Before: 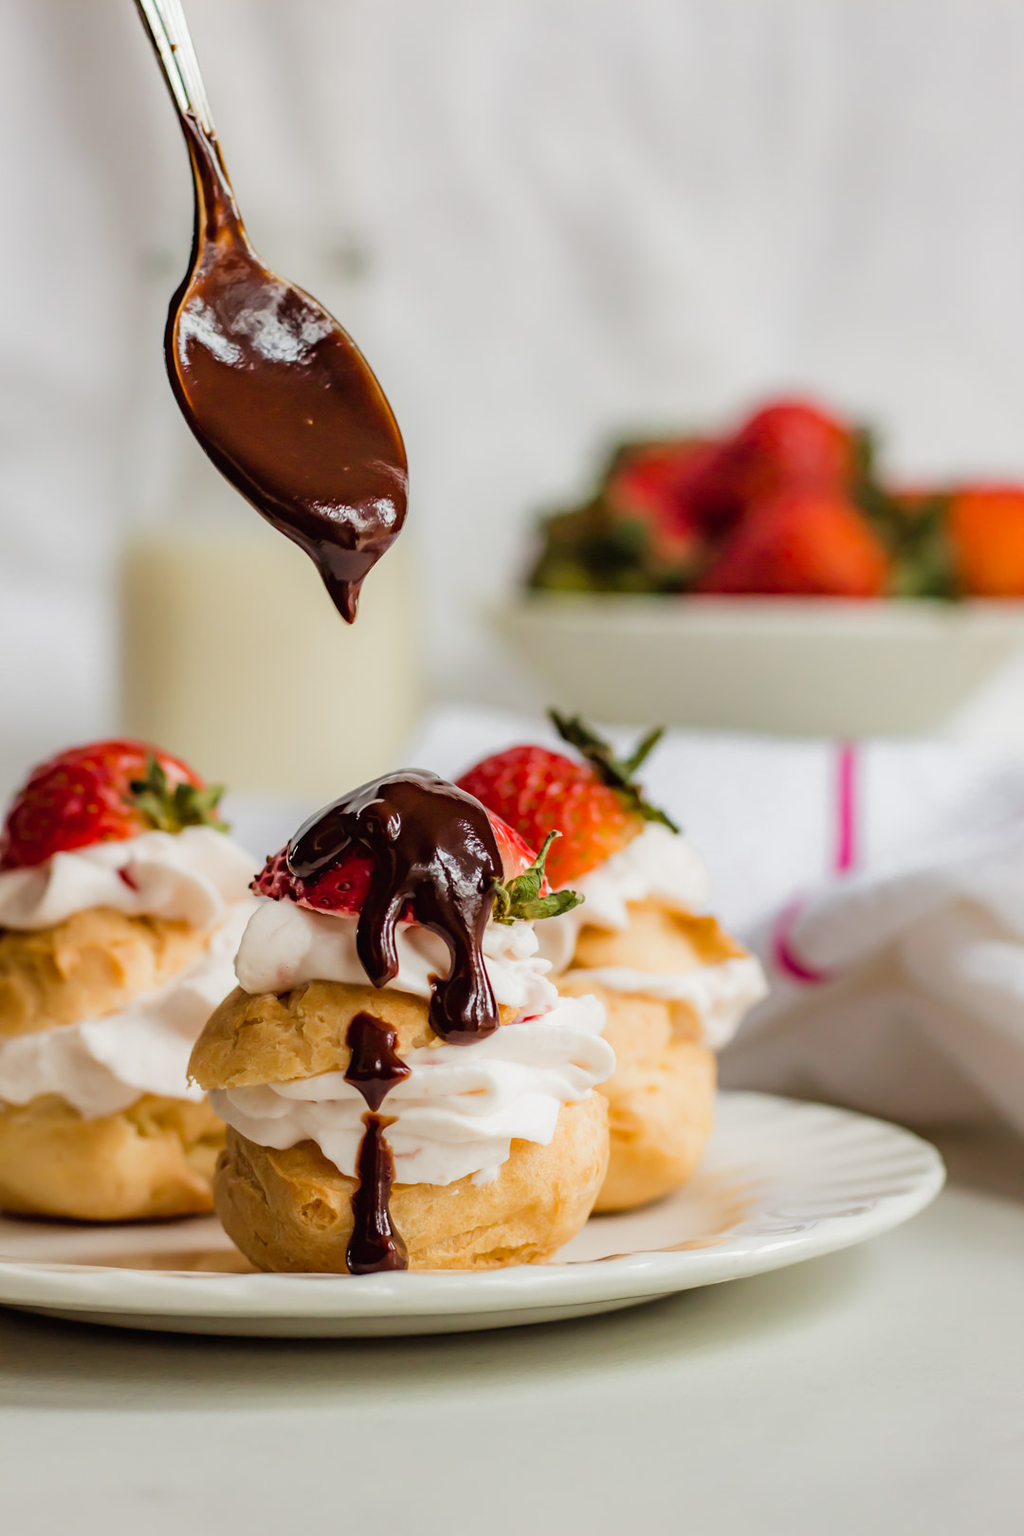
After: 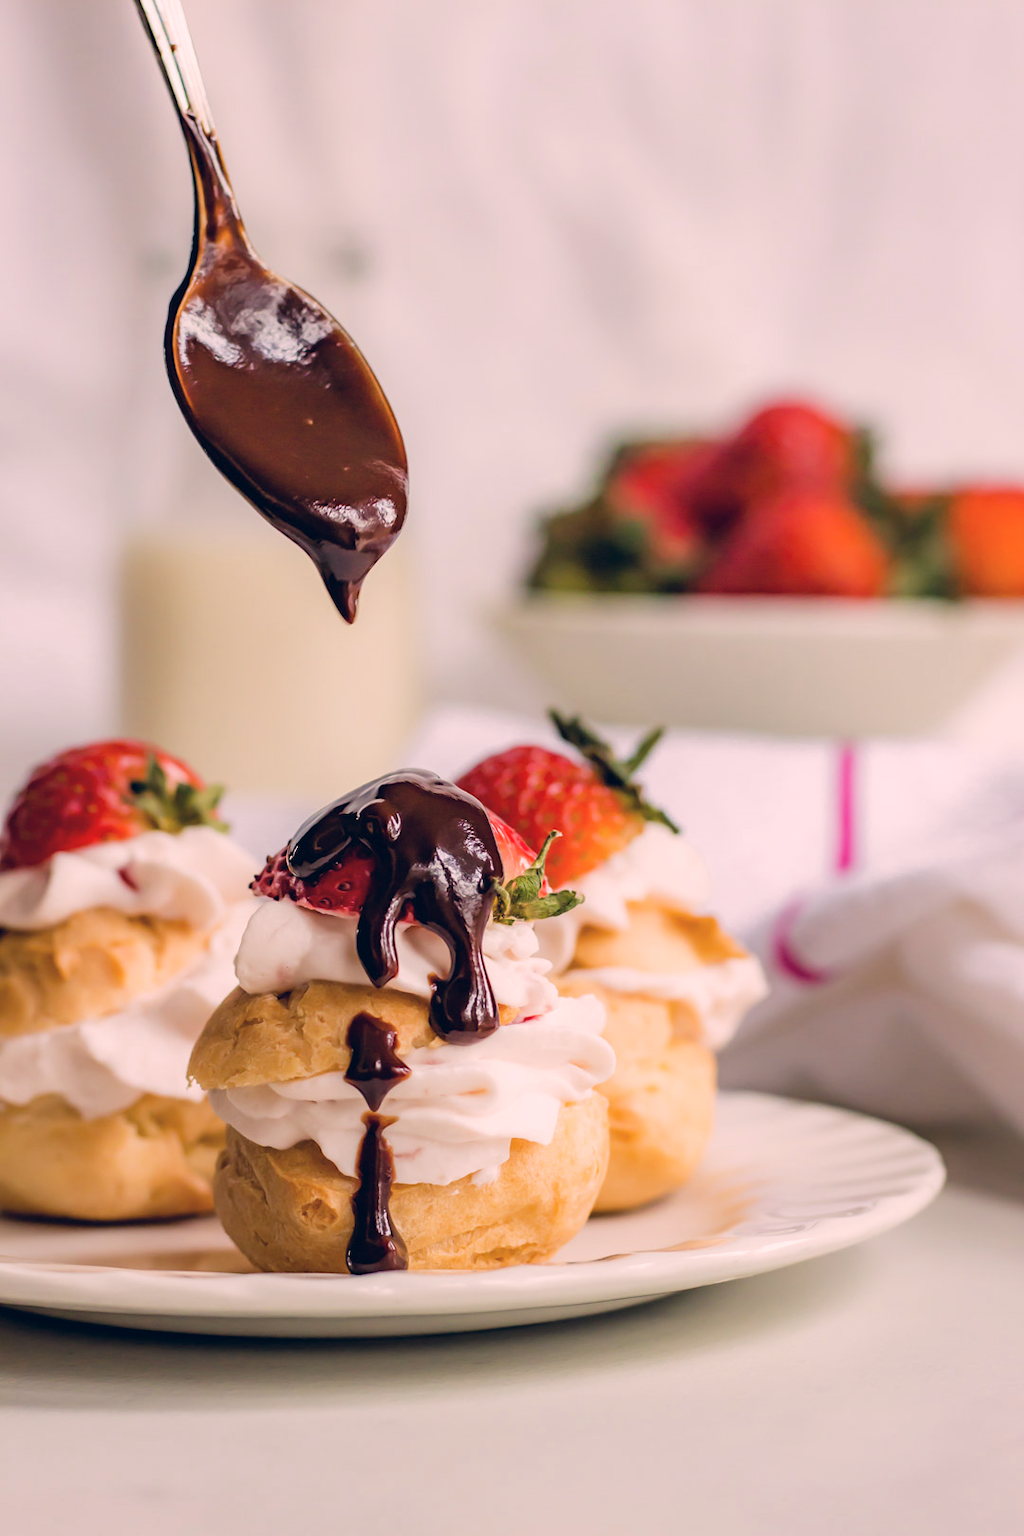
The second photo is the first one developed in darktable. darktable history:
contrast brightness saturation: contrast 0.03, brightness 0.06, saturation 0.13
color correction: highlights a* 14.46, highlights b* 5.85, shadows a* -5.53, shadows b* -15.24, saturation 0.85
